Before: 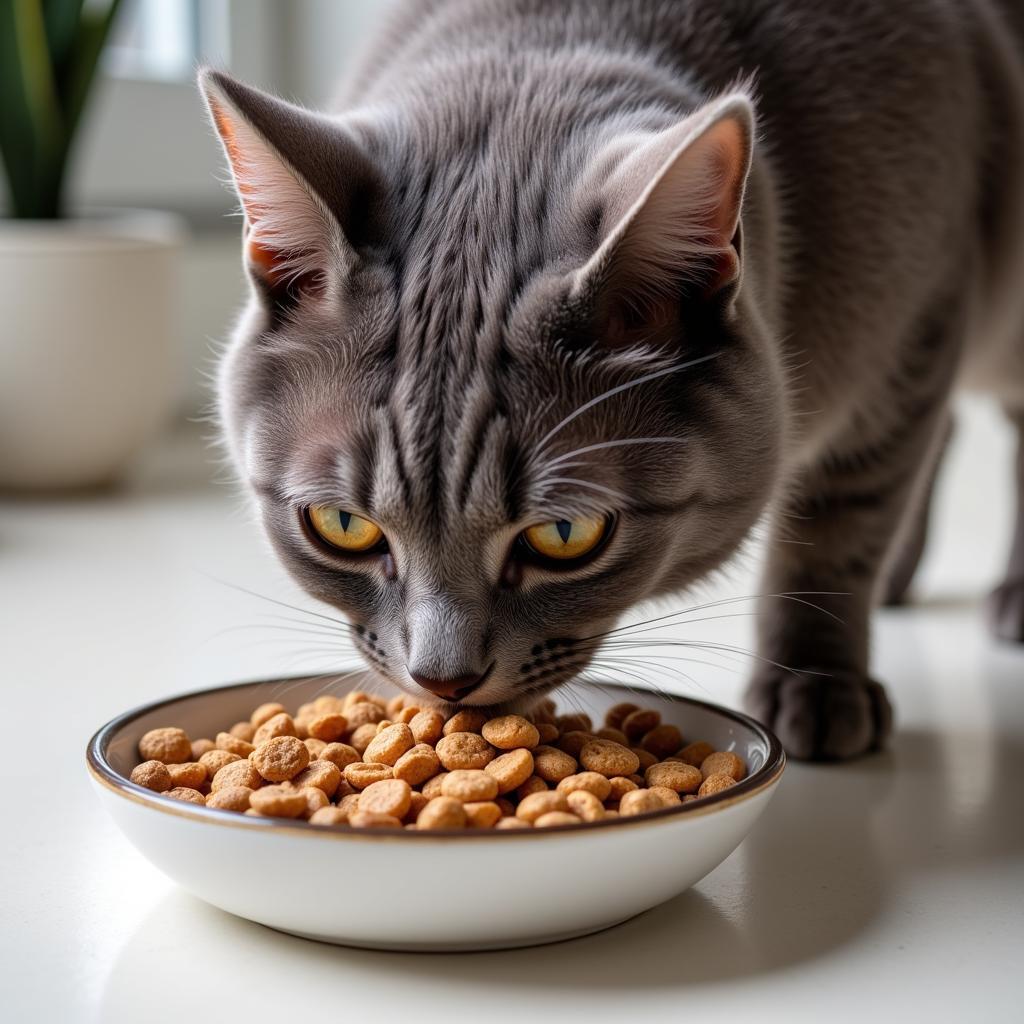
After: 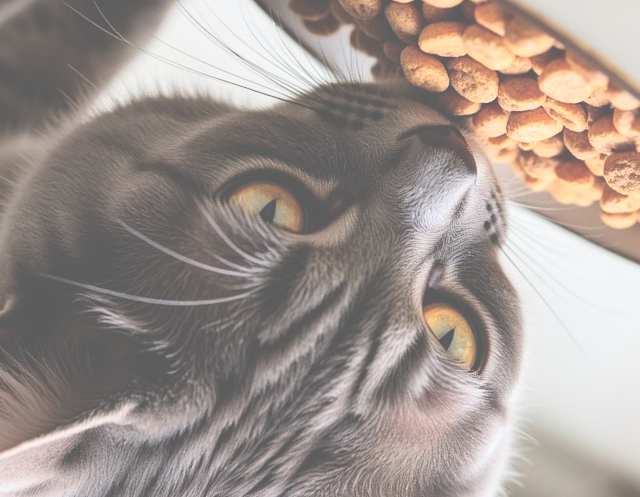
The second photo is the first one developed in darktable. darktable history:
exposure: black level correction -0.086, compensate exposure bias true, compensate highlight preservation false
crop and rotate: angle 147.05°, left 9.099%, top 15.676%, right 4.396%, bottom 17.143%
tone curve: curves: ch0 [(0, 0) (0.082, 0.02) (0.129, 0.078) (0.275, 0.301) (0.67, 0.809) (1, 1)], color space Lab, independent channels, preserve colors none
haze removal: compatibility mode true, adaptive false
